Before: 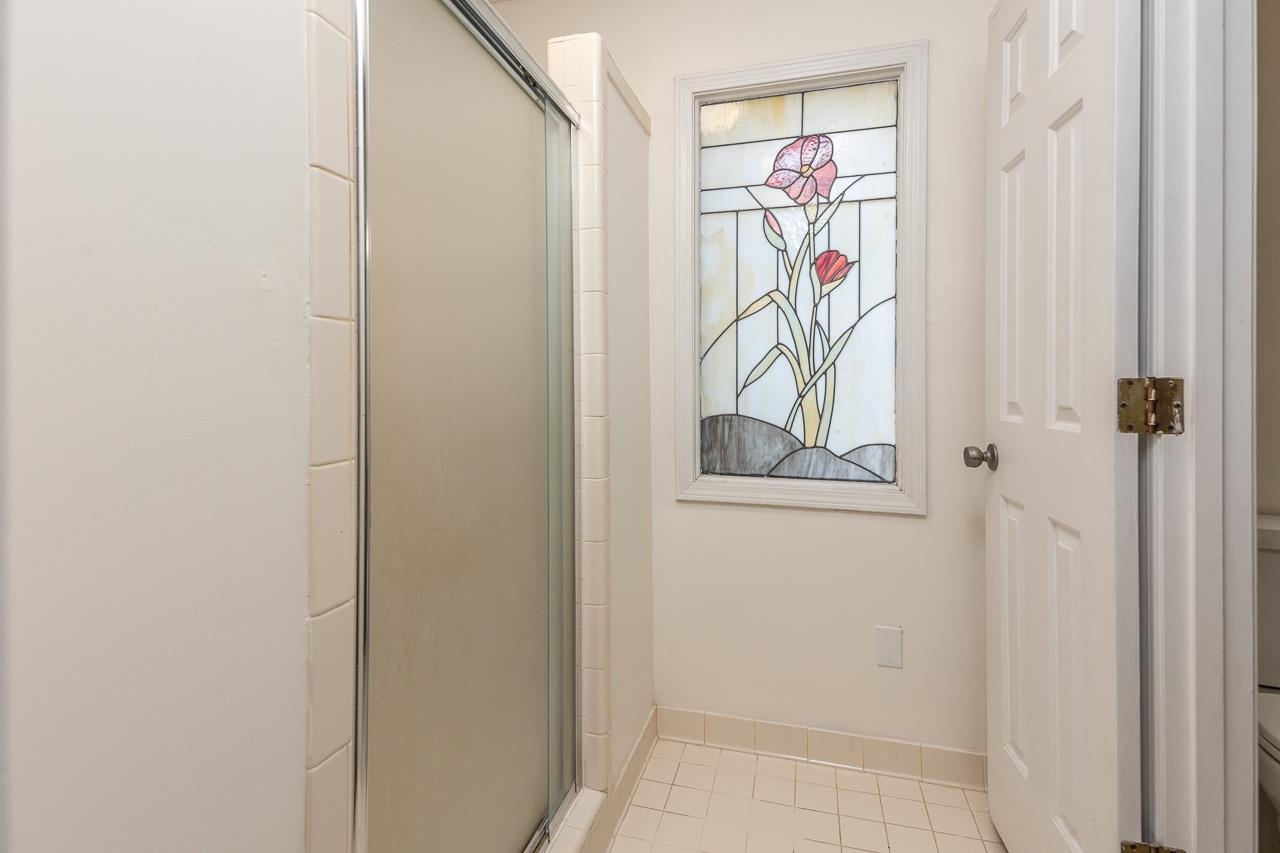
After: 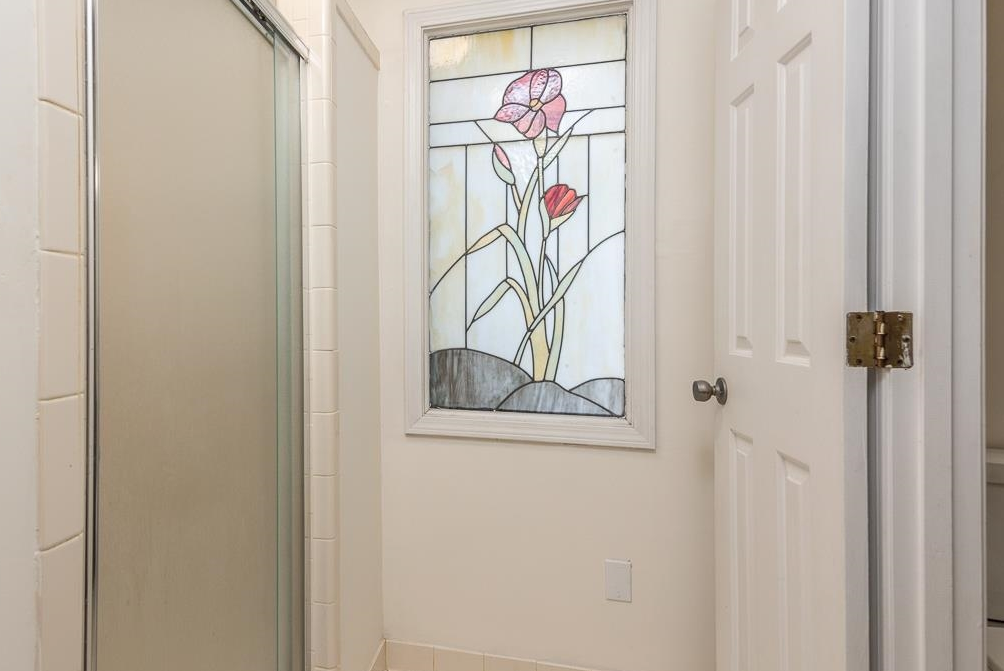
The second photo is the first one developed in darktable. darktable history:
crop and rotate: left 21.196%, top 7.847%, right 0.357%, bottom 13.487%
tone equalizer: smoothing diameter 24.92%, edges refinement/feathering 14.69, preserve details guided filter
